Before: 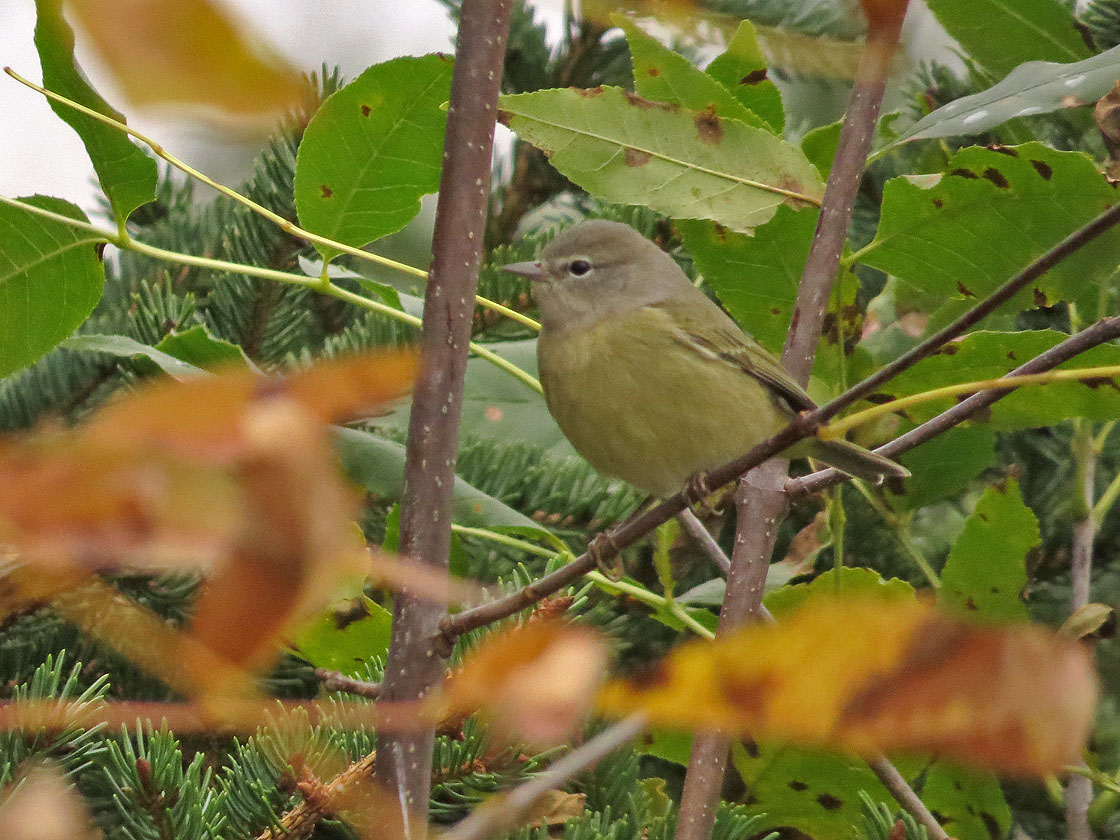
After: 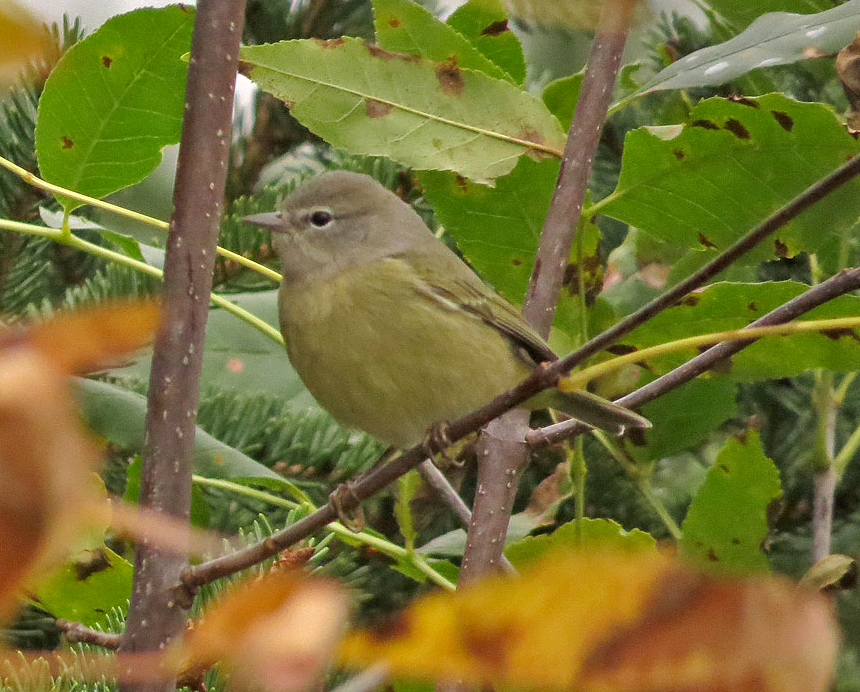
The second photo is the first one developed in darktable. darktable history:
crop: left 23.161%, top 5.867%, bottom 11.728%
exposure: black level correction 0.003, exposure 0.148 EV, compensate highlight preservation false
